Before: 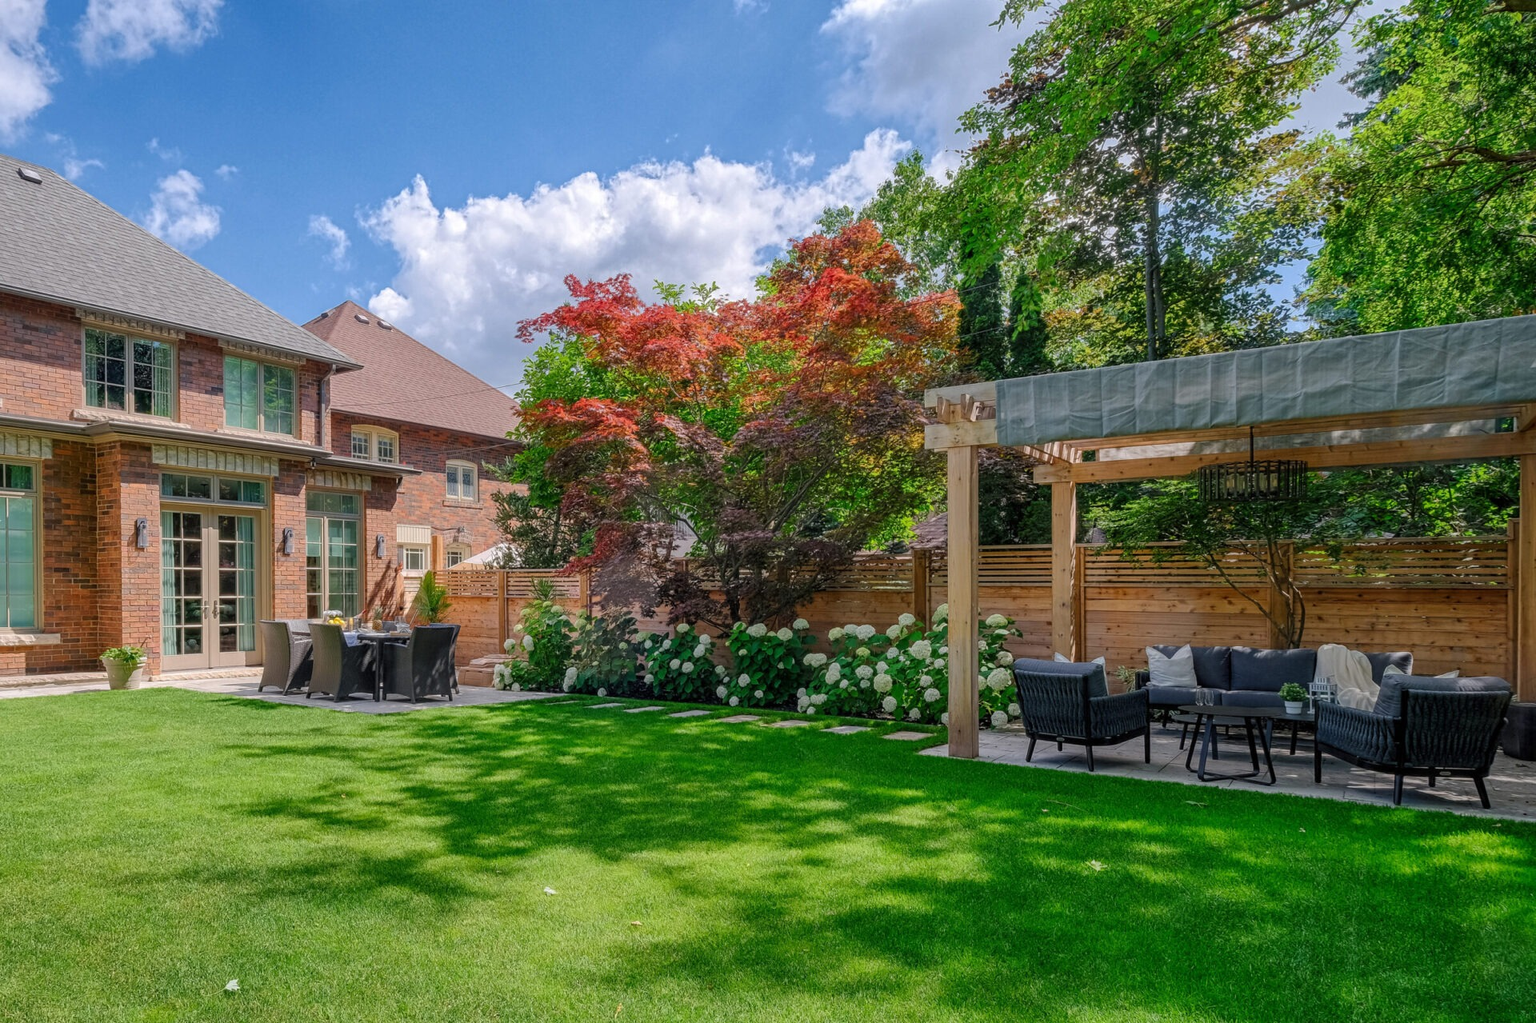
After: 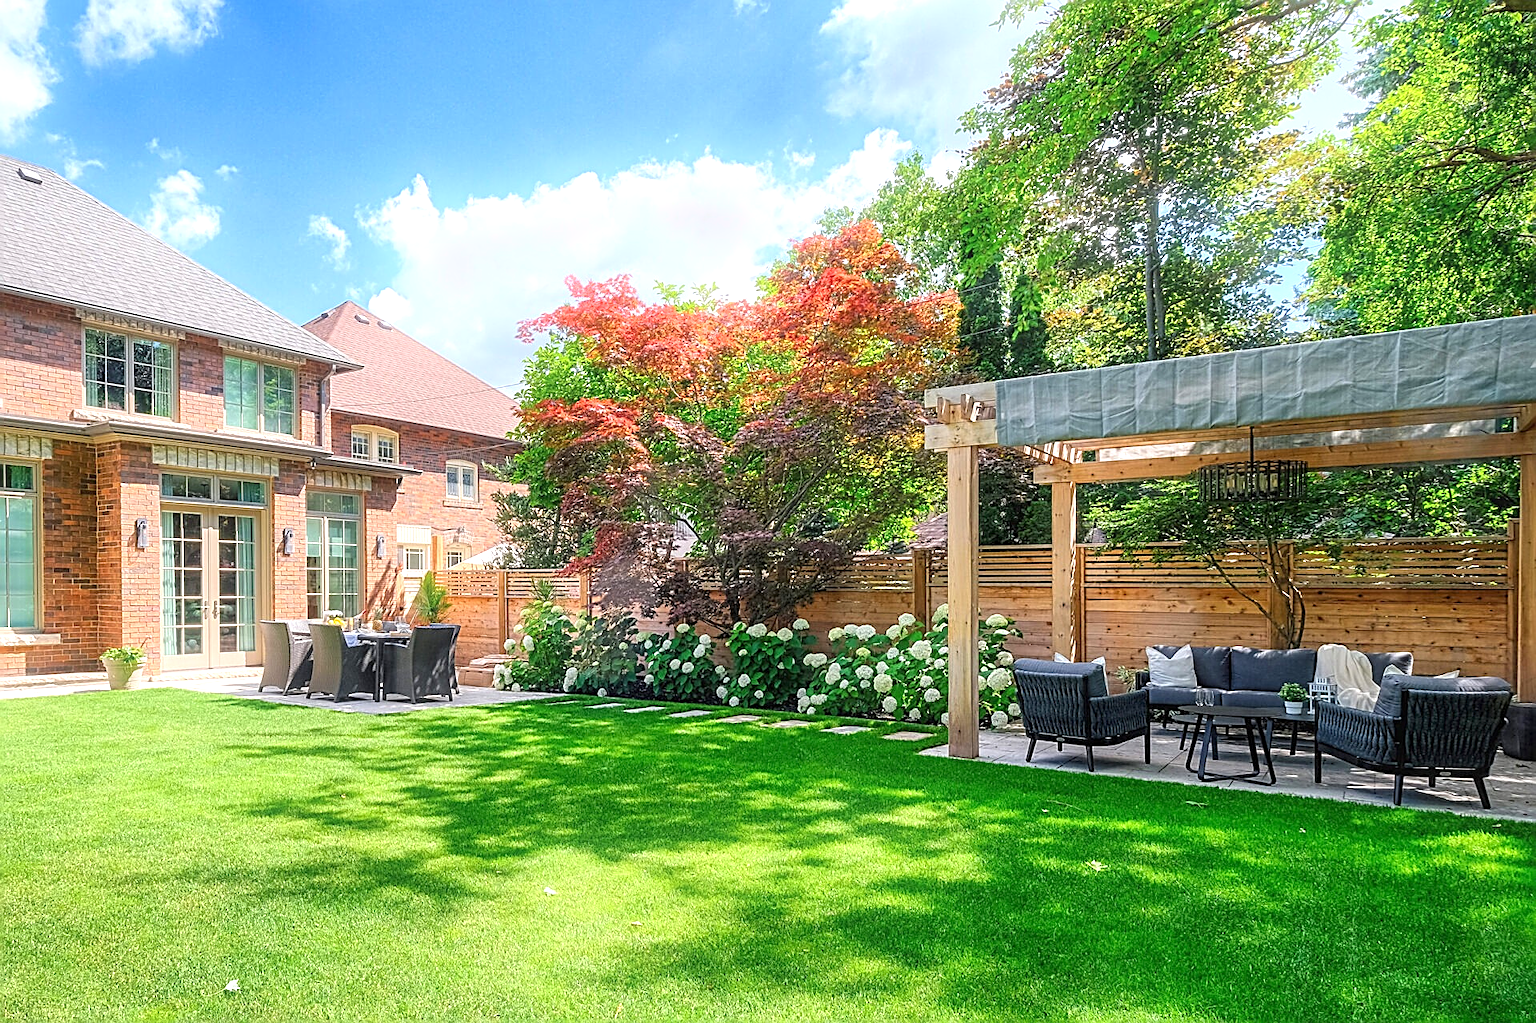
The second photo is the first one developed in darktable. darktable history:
bloom: size 9%, threshold 100%, strength 7%
exposure: black level correction 0, exposure 1 EV, compensate exposure bias true, compensate highlight preservation false
sharpen: amount 0.901
